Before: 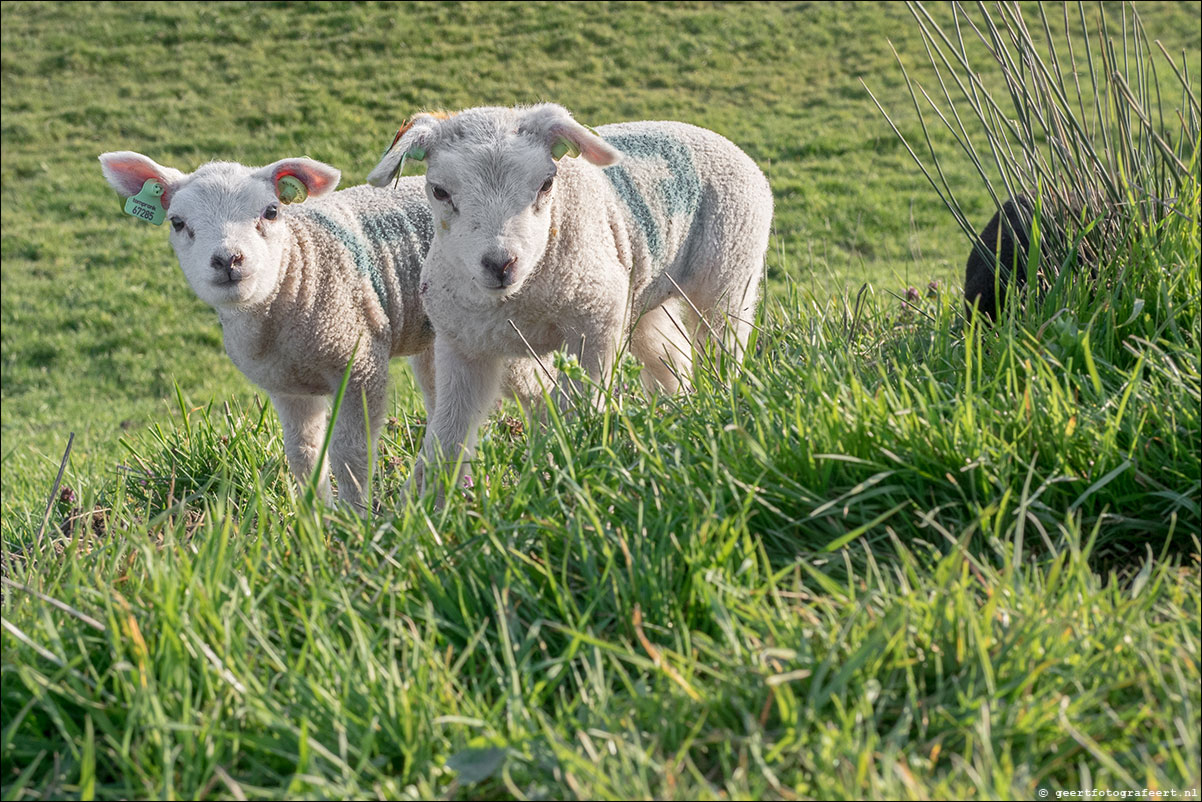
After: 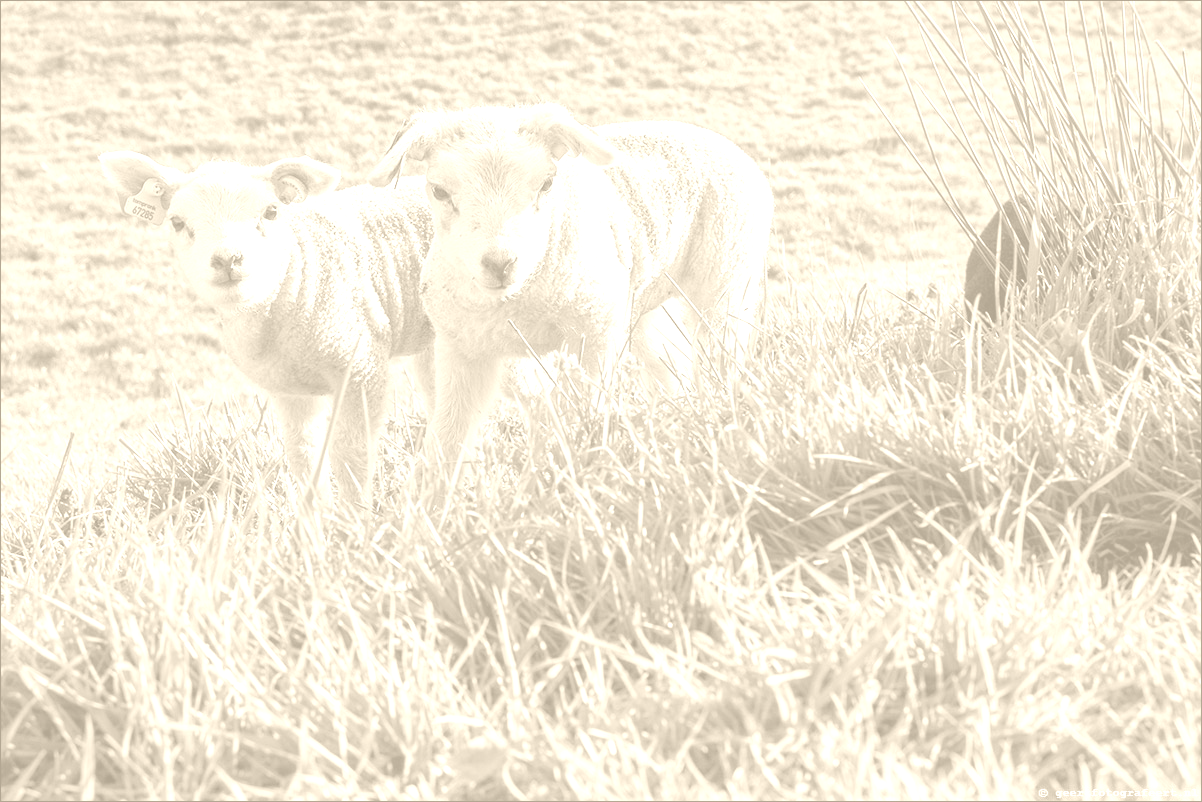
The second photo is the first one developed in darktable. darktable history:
white balance: red 0.948, green 1.02, blue 1.176
contrast brightness saturation: contrast 0.09, saturation 0.28
colorize: hue 36°, saturation 71%, lightness 80.79%
color balance rgb: on, module defaults
